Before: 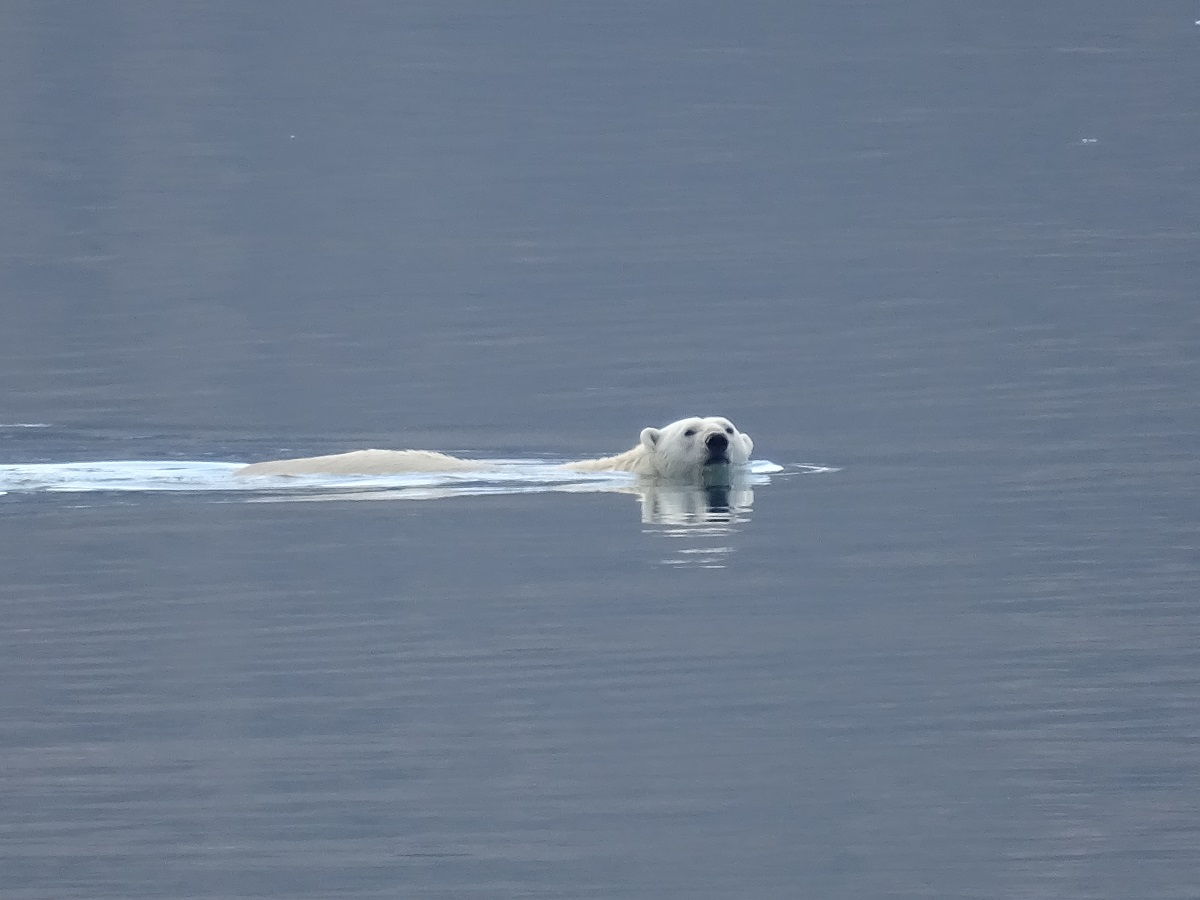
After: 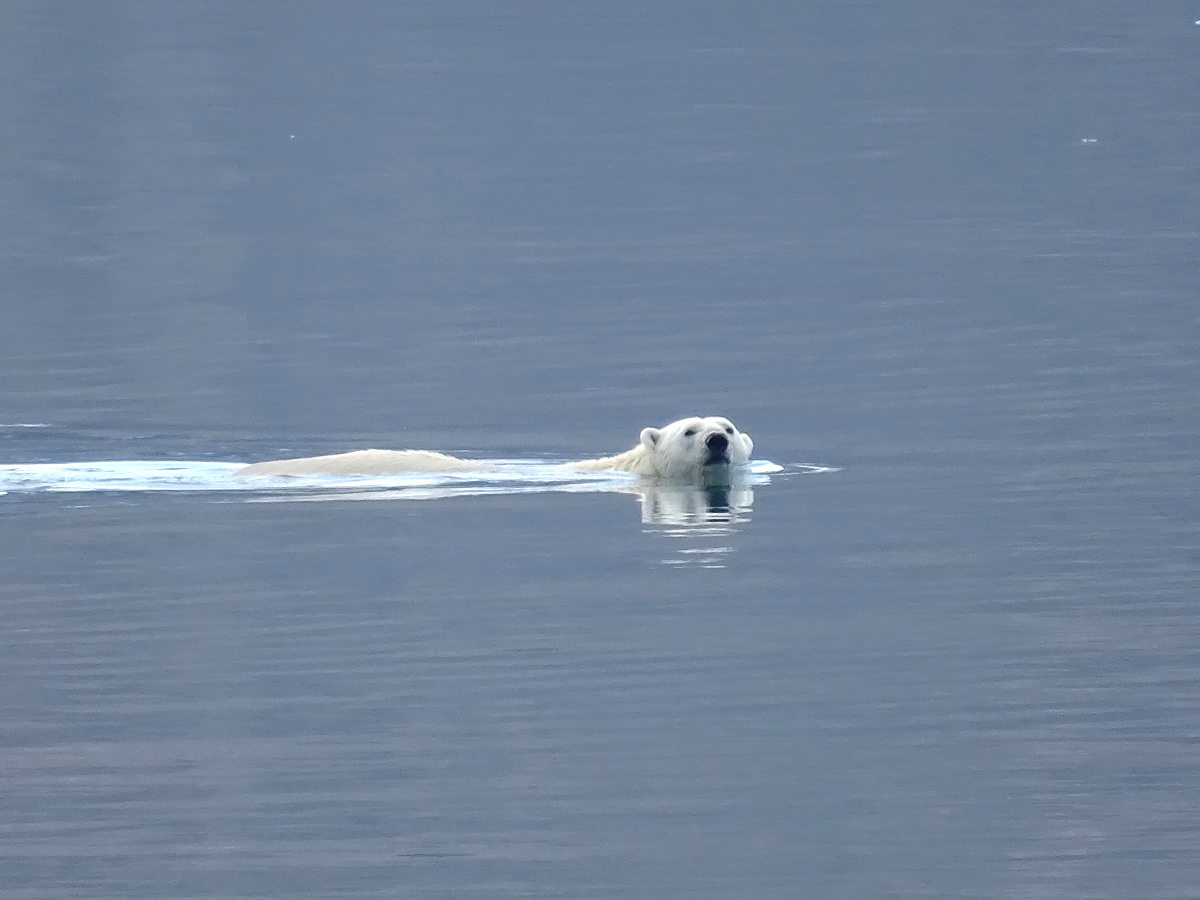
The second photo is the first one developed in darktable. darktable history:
color balance rgb: shadows lift › chroma 0.682%, shadows lift › hue 112.98°, perceptual saturation grading › global saturation 25.559%, perceptual brilliance grading › highlights 10.392%, perceptual brilliance grading › mid-tones 4.867%, global vibrance -16.761%, contrast -5.433%
